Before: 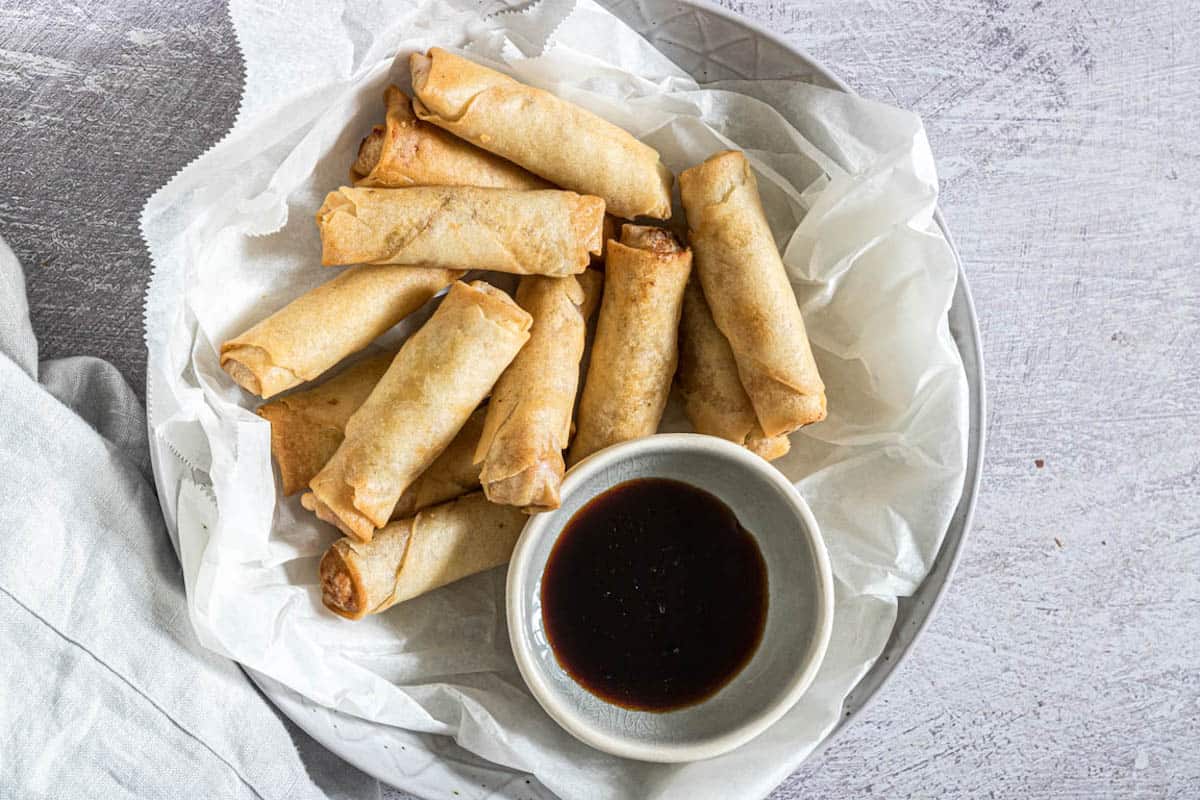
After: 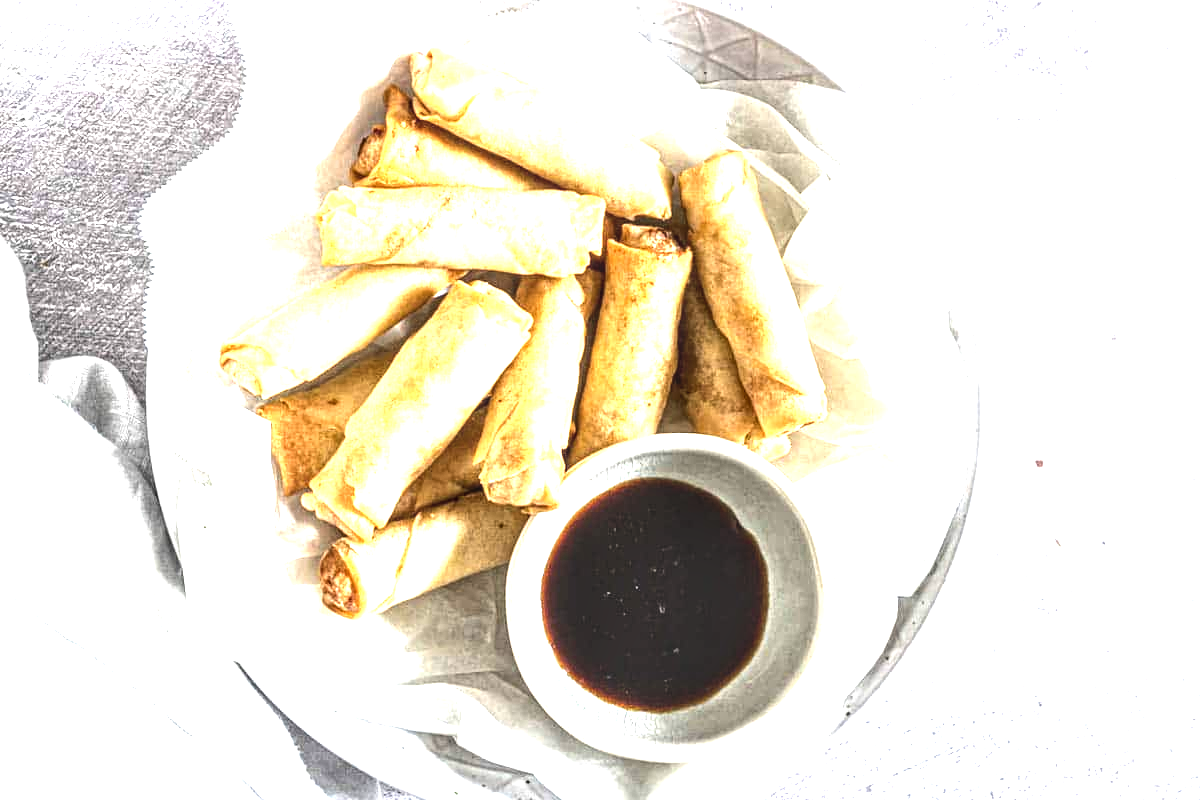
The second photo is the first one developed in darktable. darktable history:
exposure: black level correction 0, exposure 1.1 EV, compensate exposure bias true, compensate highlight preservation false
local contrast: detail 130%
tone equalizer: -8 EV -0.75 EV, -7 EV -0.7 EV, -6 EV -0.6 EV, -5 EV -0.4 EV, -3 EV 0.4 EV, -2 EV 0.6 EV, -1 EV 0.7 EV, +0 EV 0.75 EV, edges refinement/feathering 500, mask exposure compensation -1.57 EV, preserve details no
